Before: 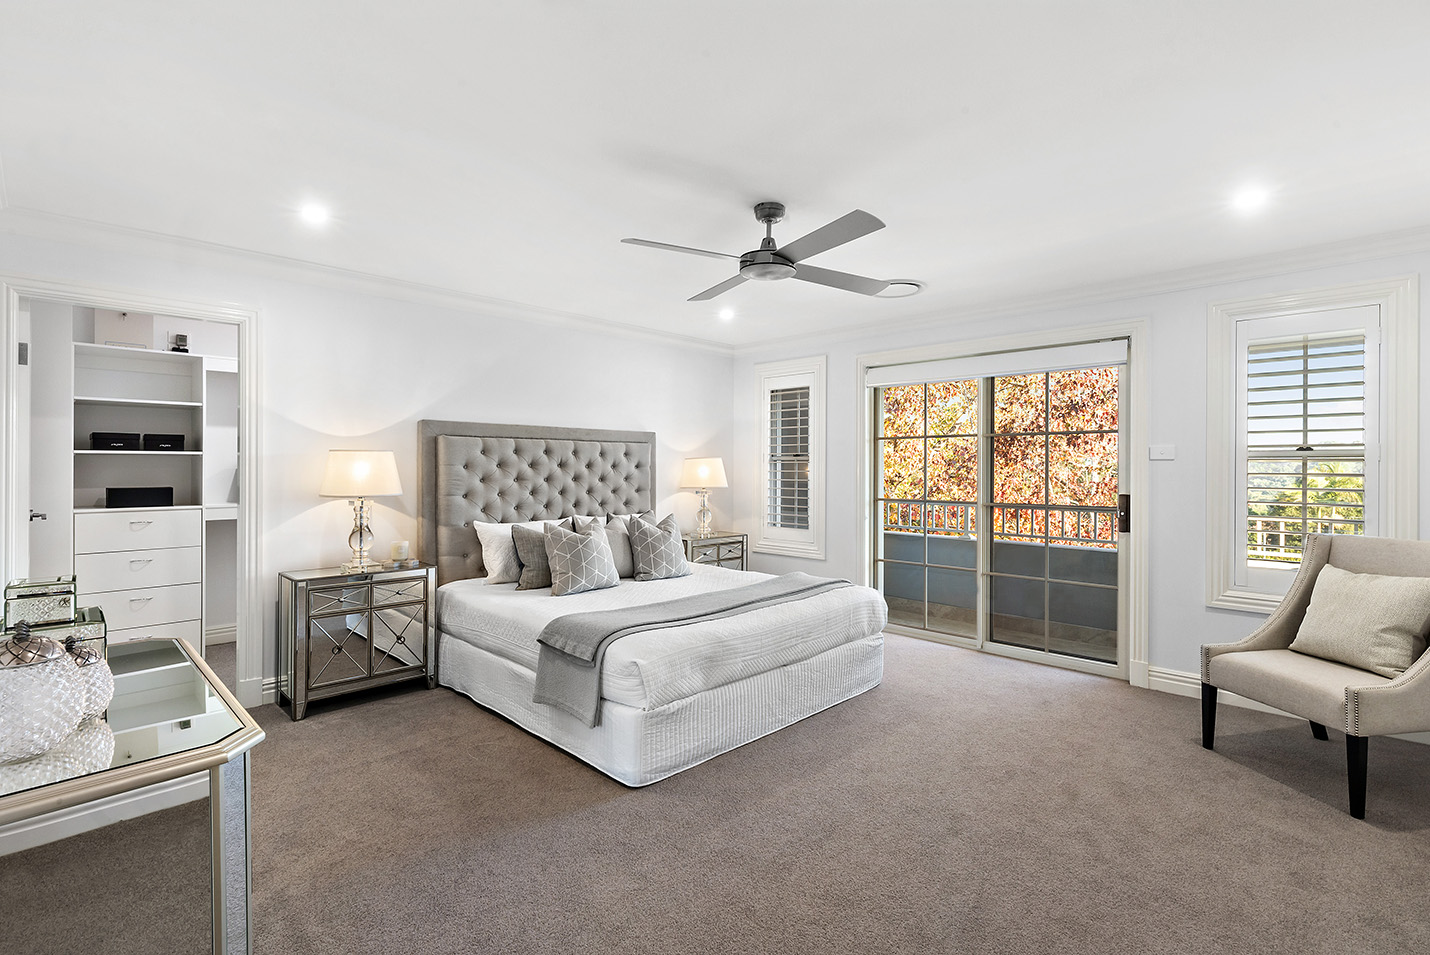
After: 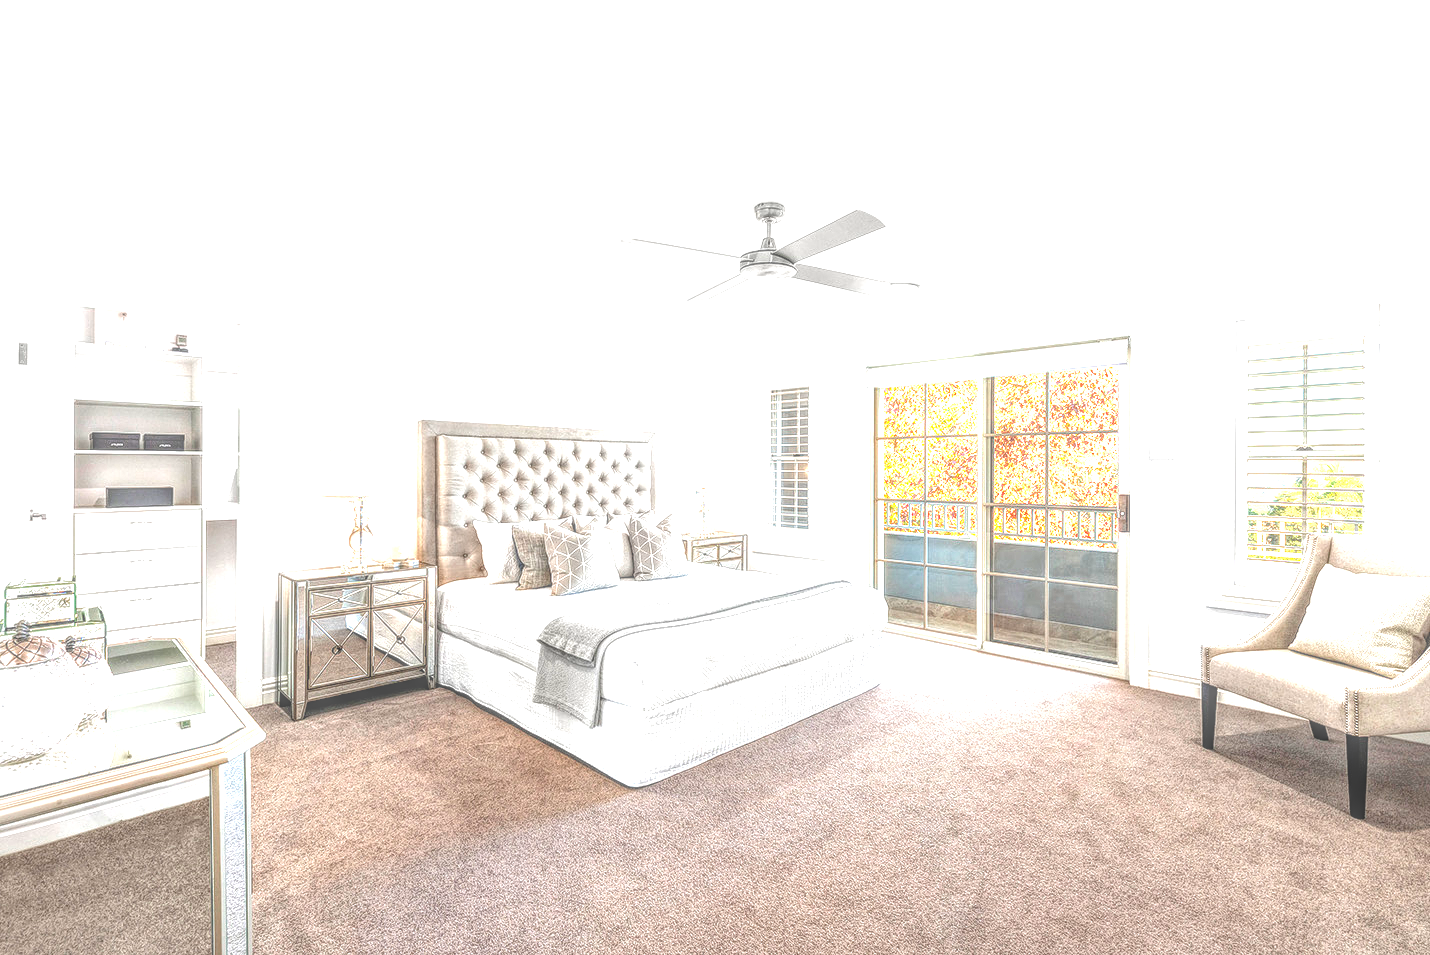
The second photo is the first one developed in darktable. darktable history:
local contrast: highlights 6%, shadows 6%, detail 199%, midtone range 0.246
exposure: black level correction -0.002, exposure 1.339 EV, compensate highlight preservation false
